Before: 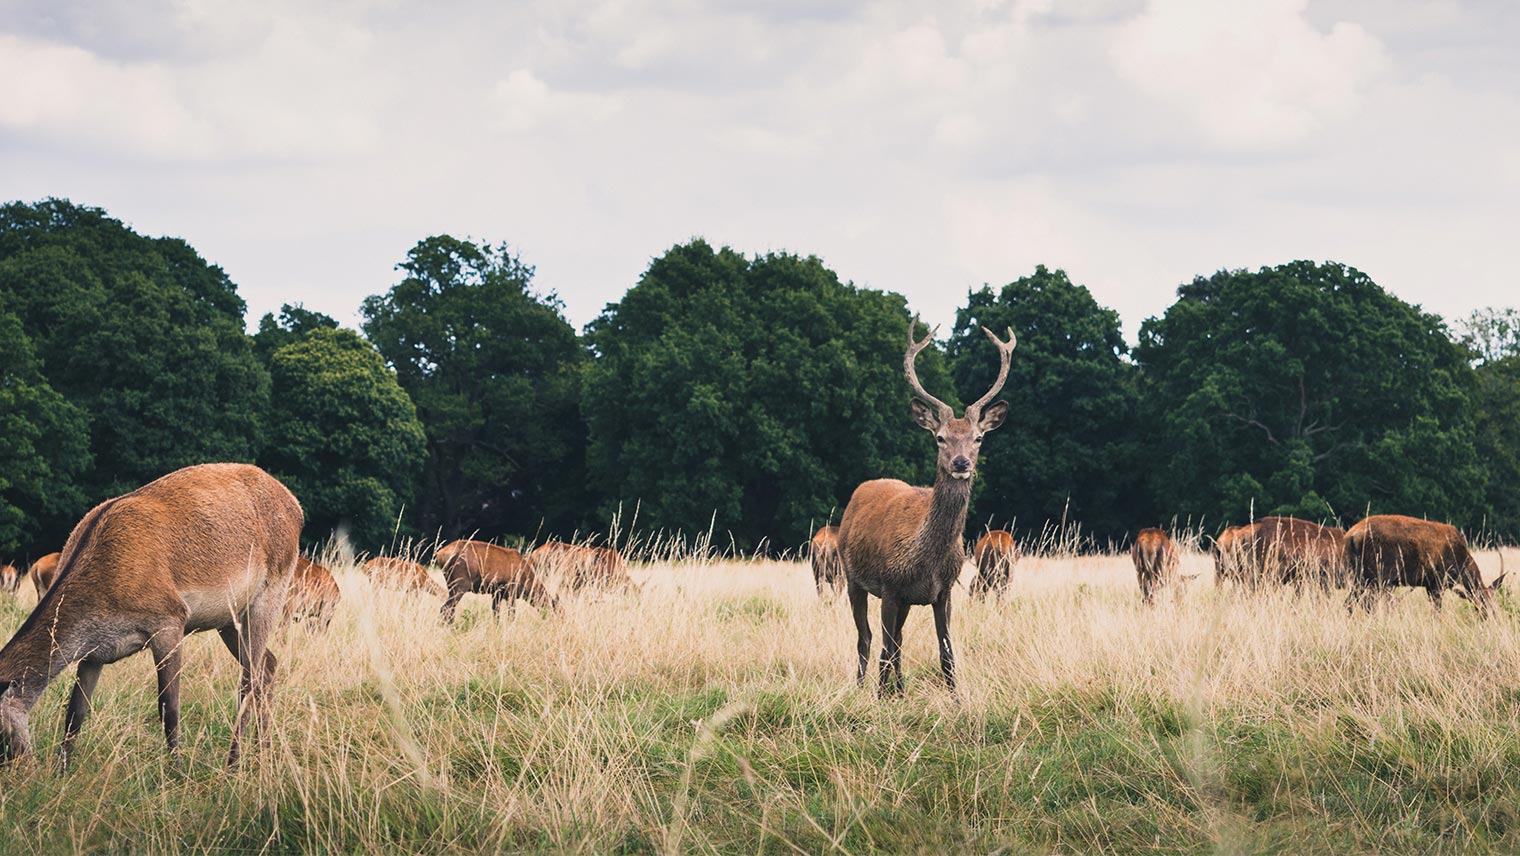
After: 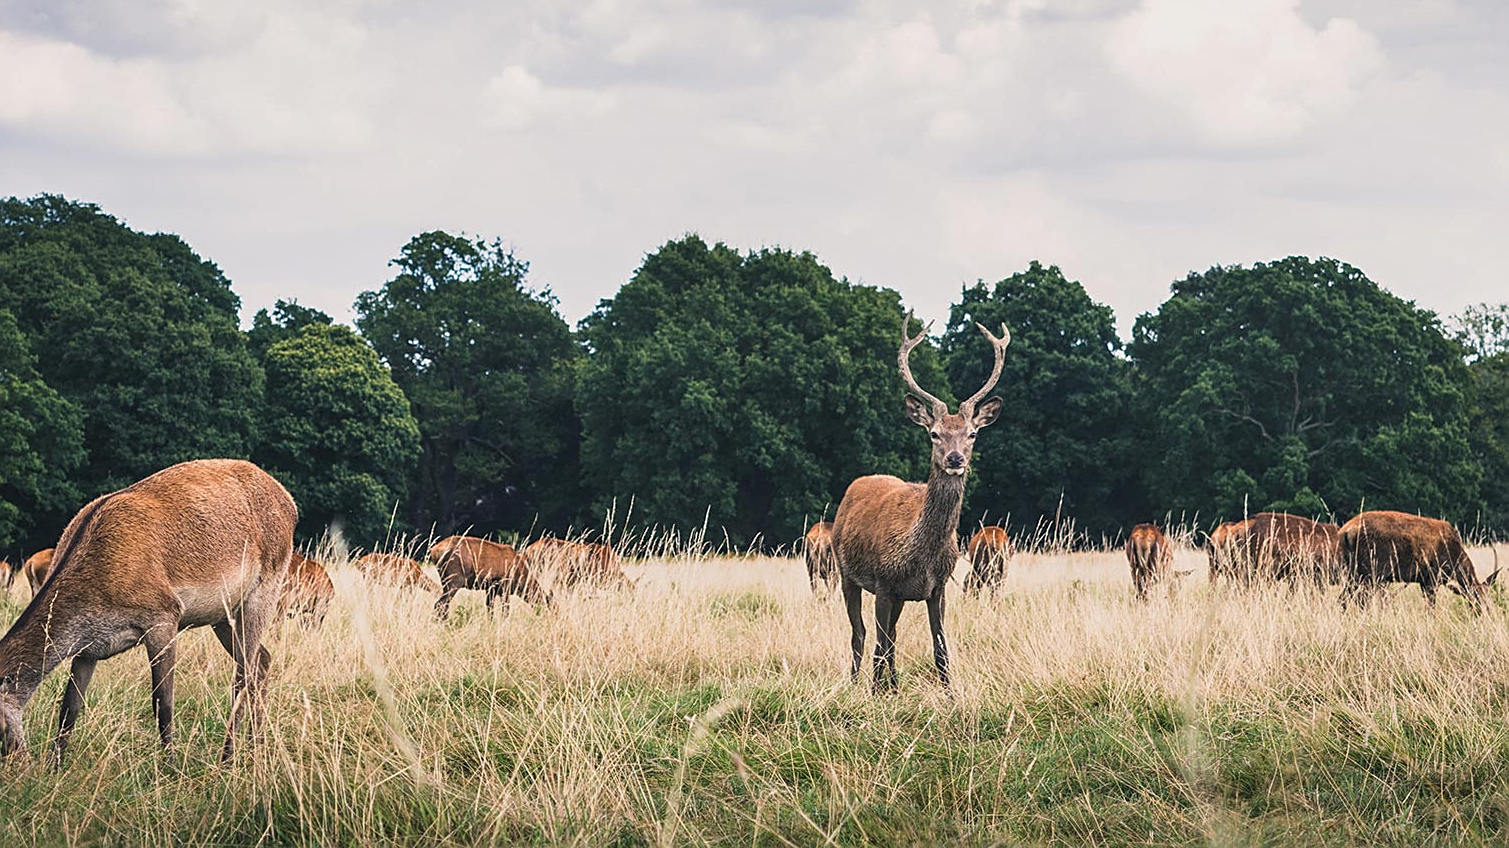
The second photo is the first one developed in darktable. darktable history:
crop: left 0.434%, top 0.485%, right 0.244%, bottom 0.386%
sharpen: on, module defaults
local contrast: on, module defaults
